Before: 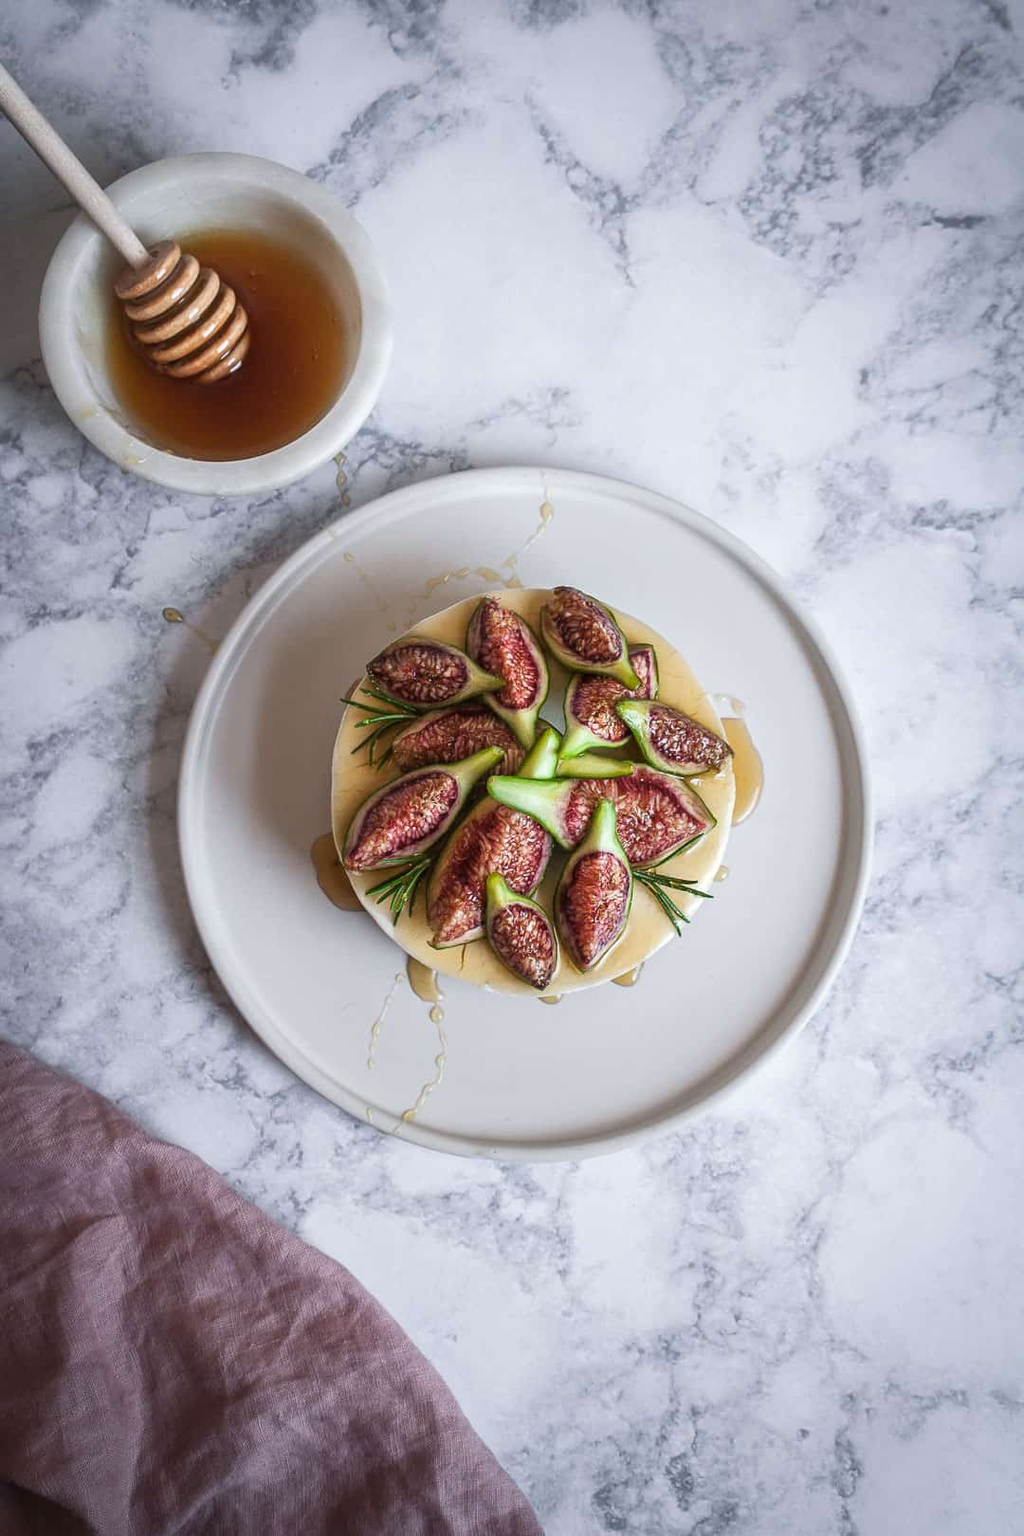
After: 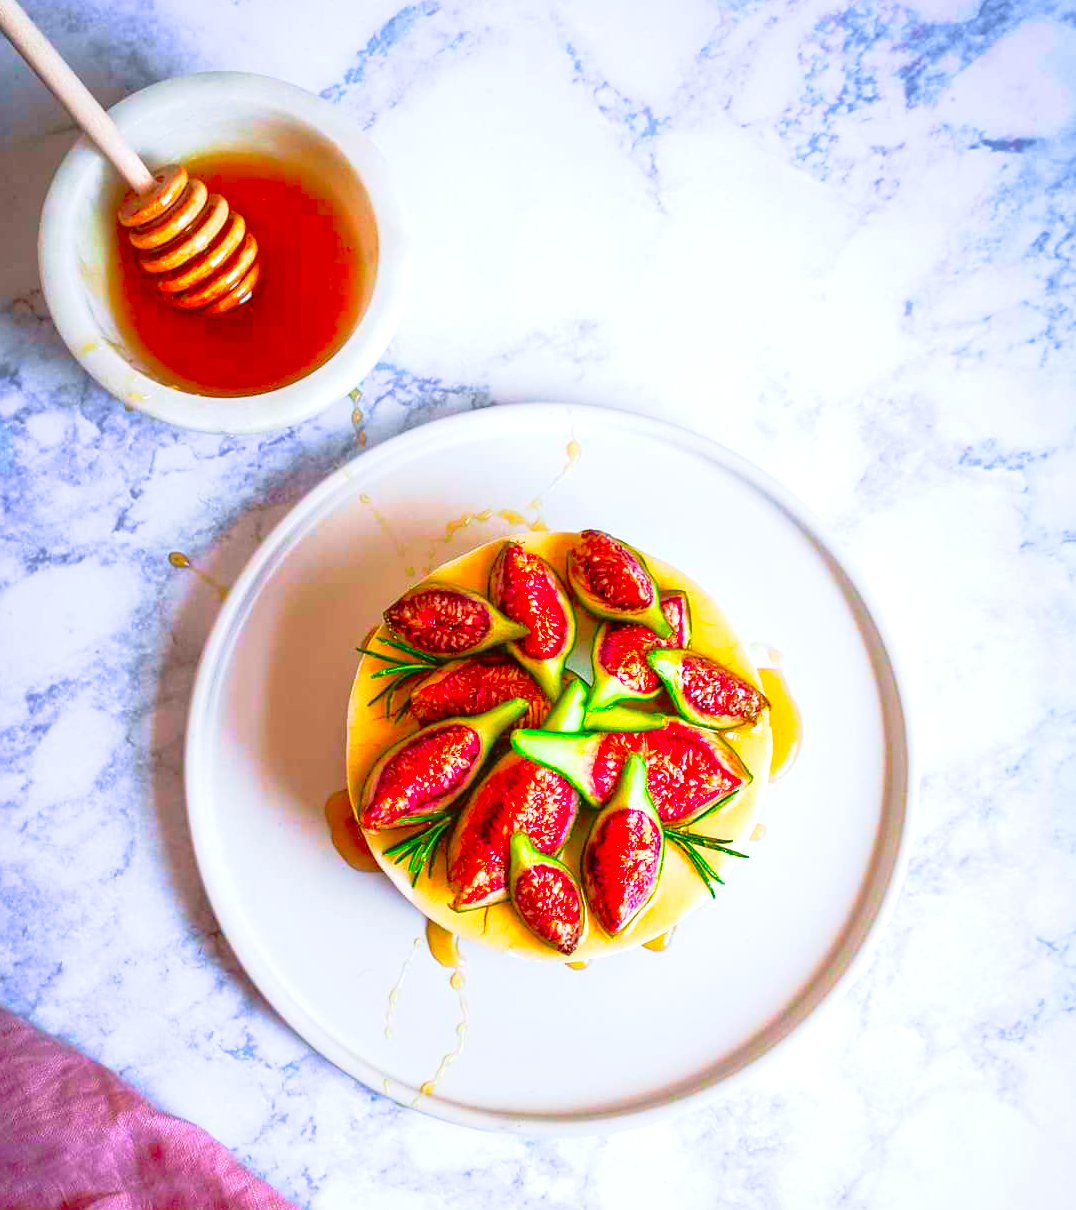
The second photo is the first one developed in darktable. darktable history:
tone curve: curves: ch0 [(0, 0.009) (0.105, 0.08) (0.195, 0.18) (0.283, 0.316) (0.384, 0.434) (0.485, 0.531) (0.638, 0.69) (0.81, 0.872) (1, 0.977)]; ch1 [(0, 0) (0.161, 0.092) (0.35, 0.33) (0.379, 0.401) (0.456, 0.469) (0.502, 0.5) (0.525, 0.514) (0.586, 0.604) (0.642, 0.645) (0.858, 0.817) (1, 0.942)]; ch2 [(0, 0) (0.371, 0.362) (0.437, 0.437) (0.48, 0.49) (0.53, 0.515) (0.56, 0.571) (0.622, 0.606) (0.881, 0.795) (1, 0.929)], preserve colors none
exposure: exposure 0.605 EV, compensate exposure bias true, compensate highlight preservation false
crop: left 0.328%, top 5.537%, bottom 19.756%
color correction: highlights b* -0.02, saturation 2.94
